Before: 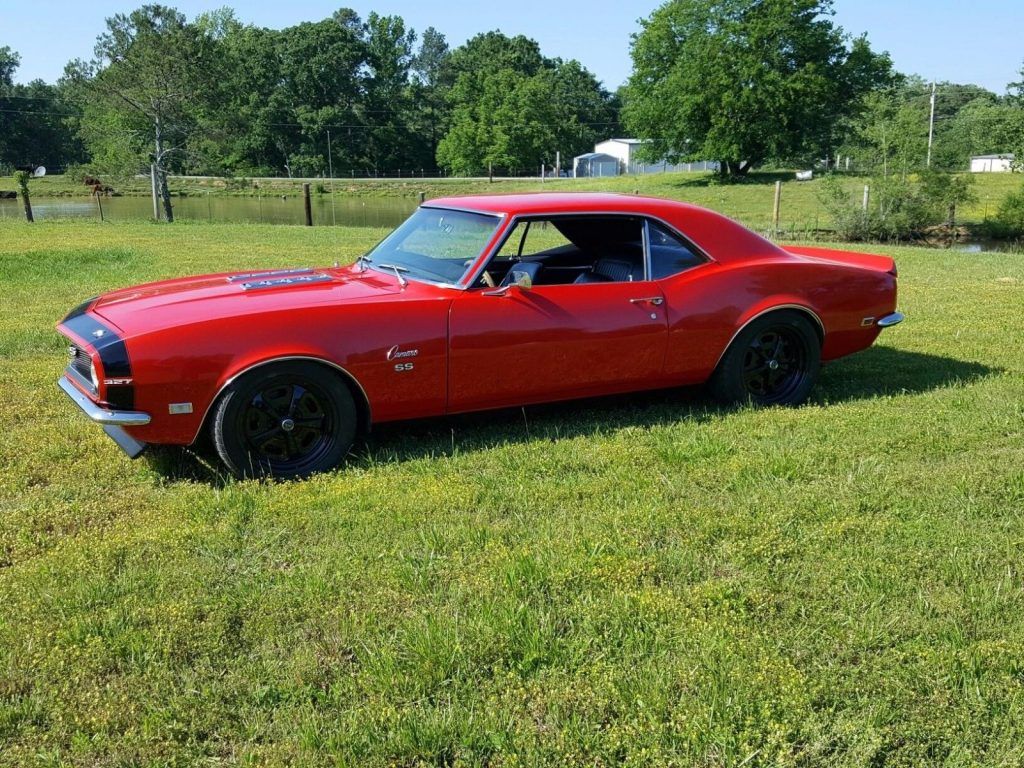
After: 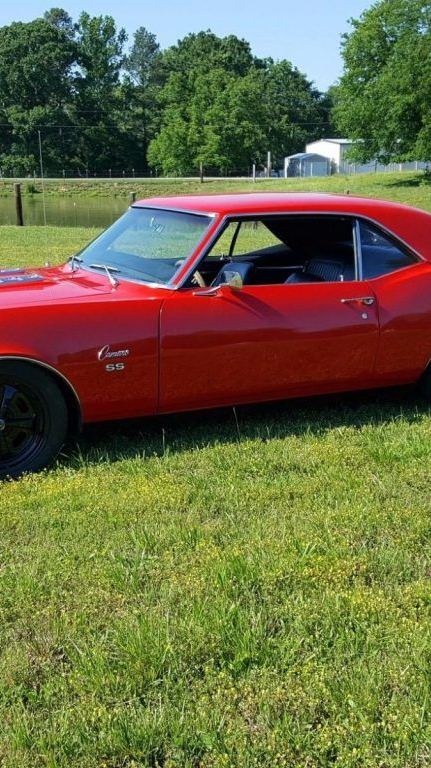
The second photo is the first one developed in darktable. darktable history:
crop: left 28.265%, right 29.586%
